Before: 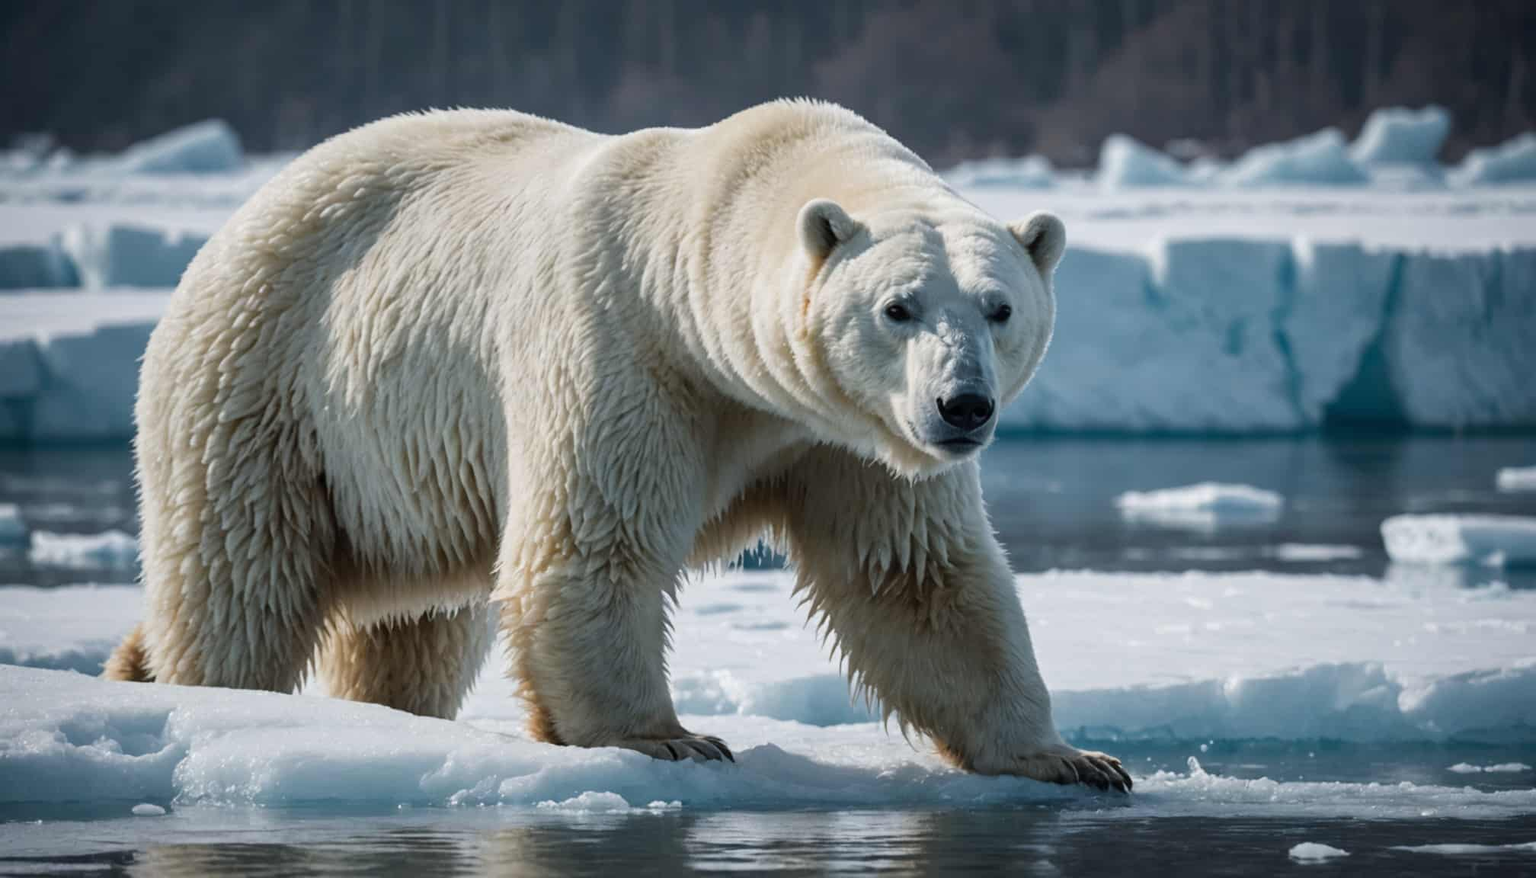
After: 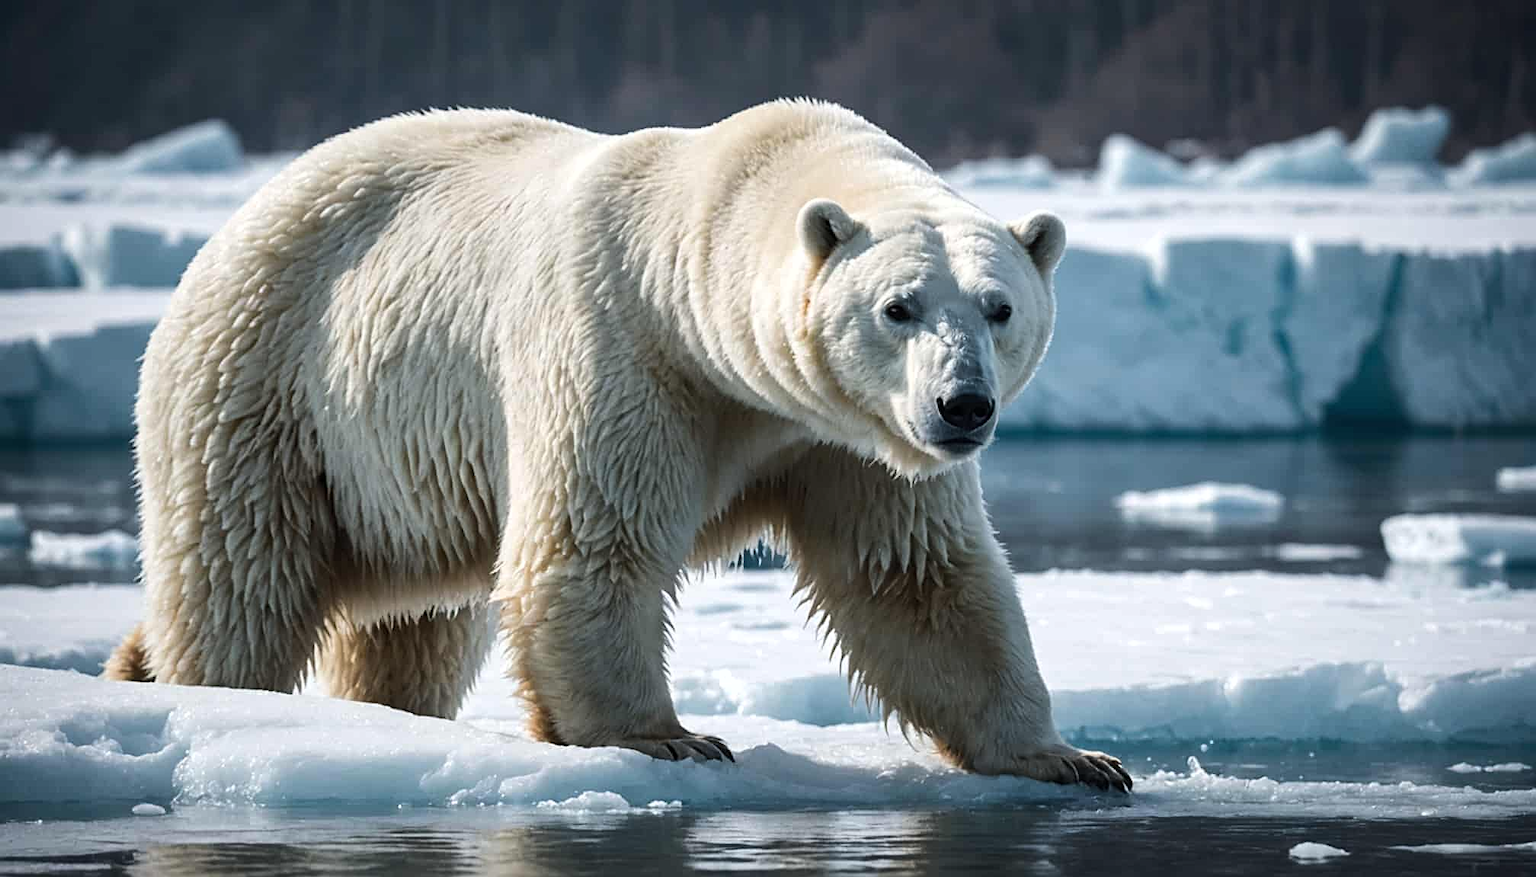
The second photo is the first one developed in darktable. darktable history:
fill light: on, module defaults
tone equalizer: -8 EV -0.417 EV, -7 EV -0.389 EV, -6 EV -0.333 EV, -5 EV -0.222 EV, -3 EV 0.222 EV, -2 EV 0.333 EV, -1 EV 0.389 EV, +0 EV 0.417 EV, edges refinement/feathering 500, mask exposure compensation -1.57 EV, preserve details no
sharpen: on, module defaults
